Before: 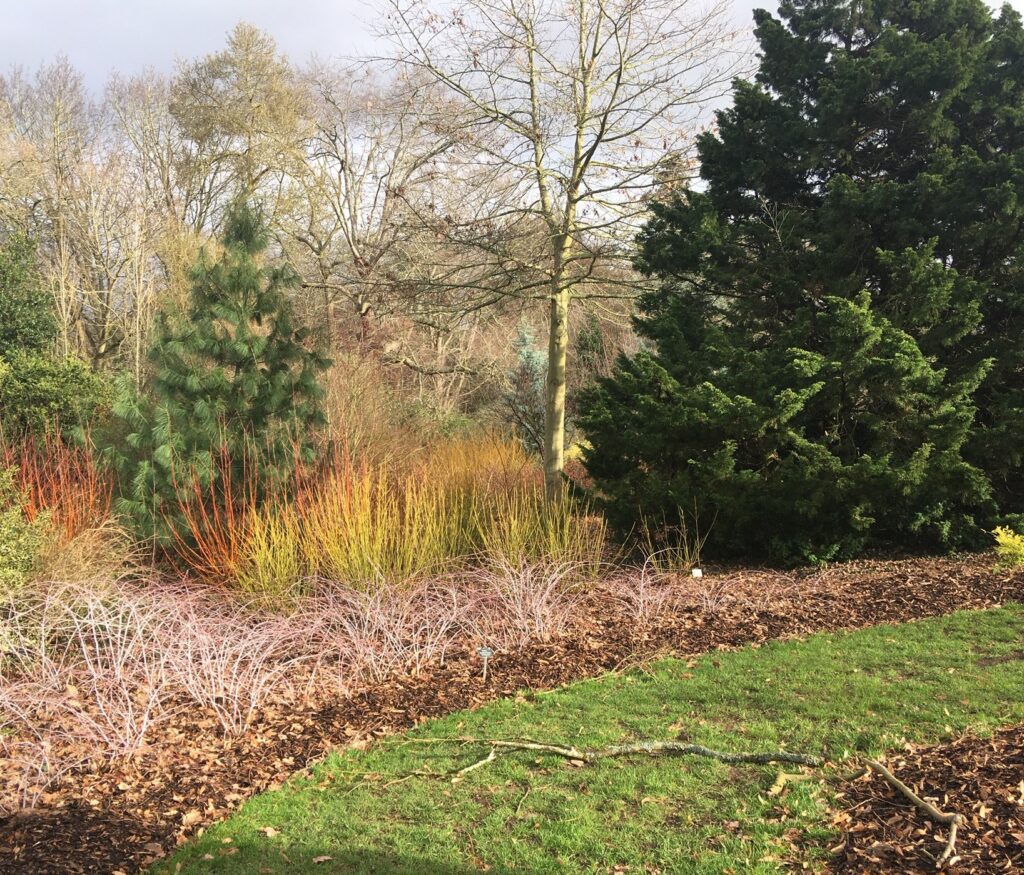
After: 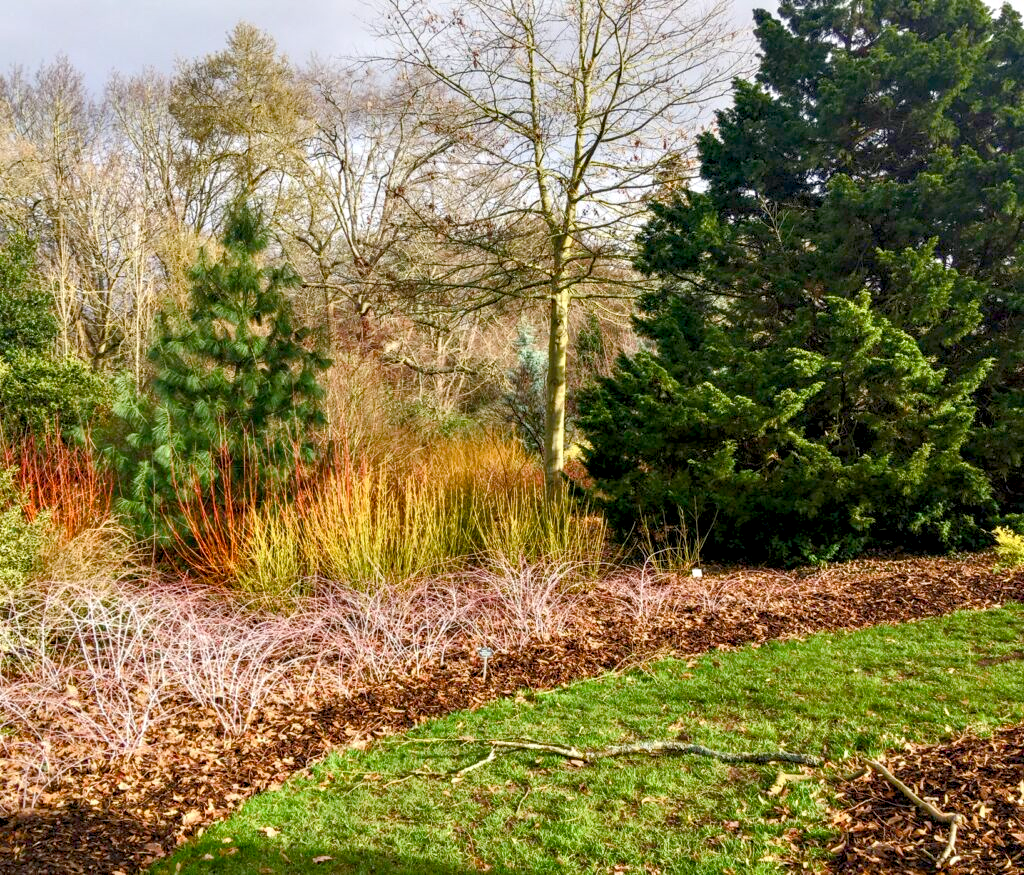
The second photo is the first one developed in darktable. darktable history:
color balance rgb: global offset › luminance -0.5%, perceptual saturation grading › highlights -17.77%, perceptual saturation grading › mid-tones 33.1%, perceptual saturation grading › shadows 50.52%, perceptual brilliance grading › highlights 10.8%, perceptual brilliance grading › shadows -10.8%, global vibrance 24.22%, contrast -25%
local contrast: detail 130%
contrast equalizer: octaves 7, y [[0.528, 0.548, 0.563, 0.562, 0.546, 0.526], [0.55 ×6], [0 ×6], [0 ×6], [0 ×6]]
base curve: preserve colors none
